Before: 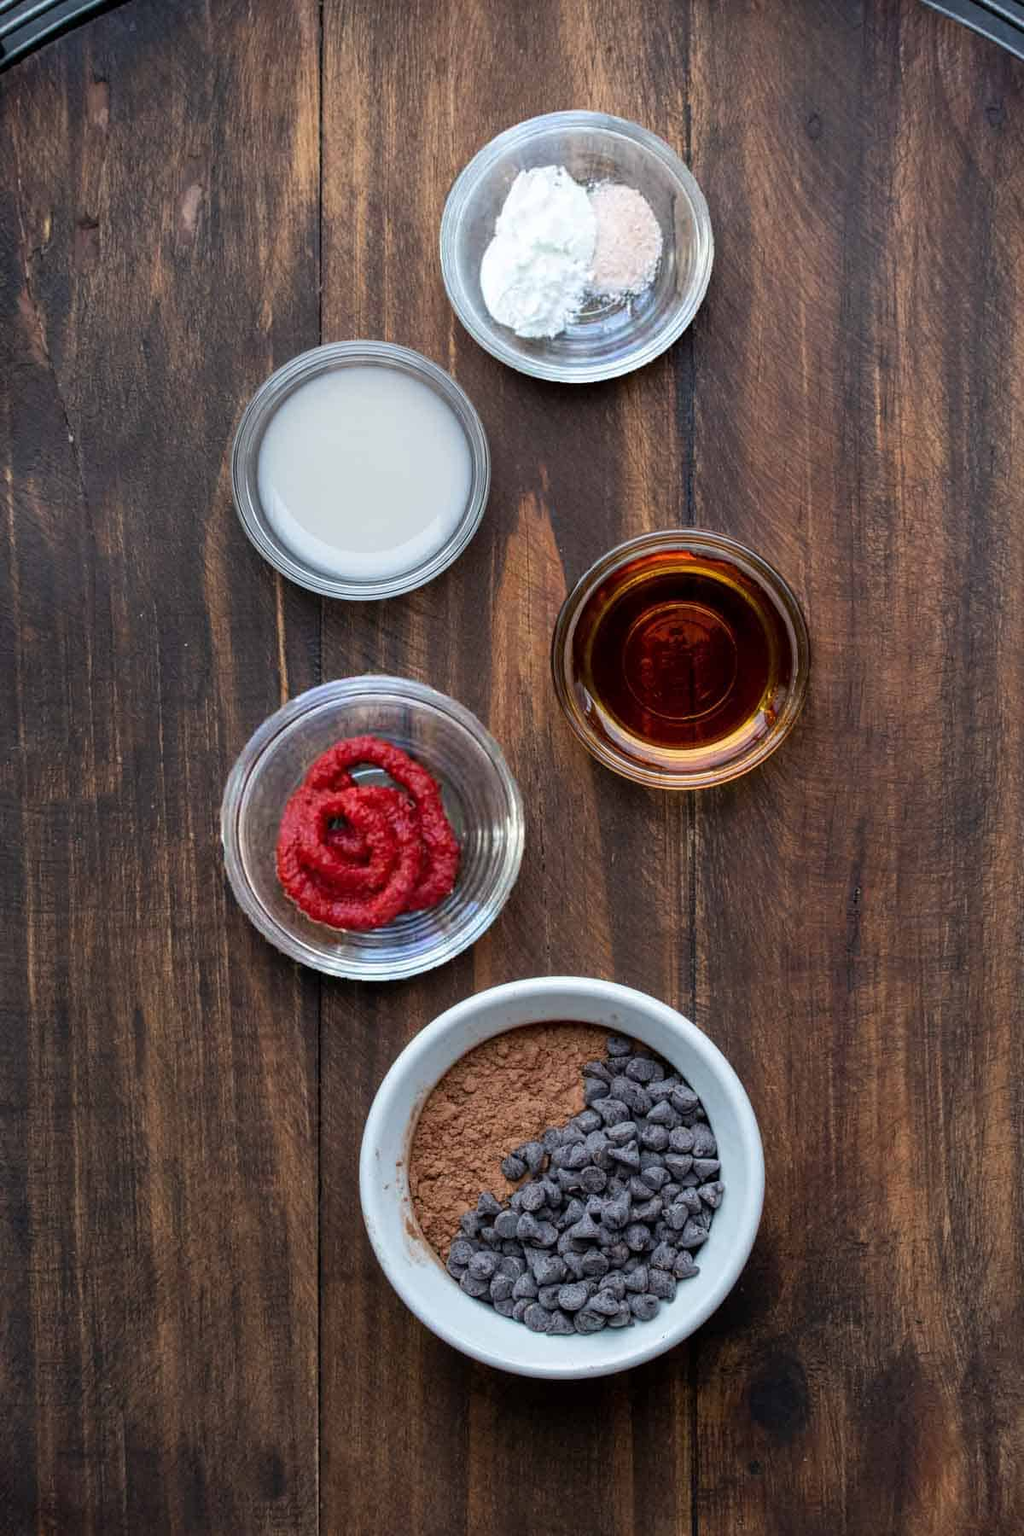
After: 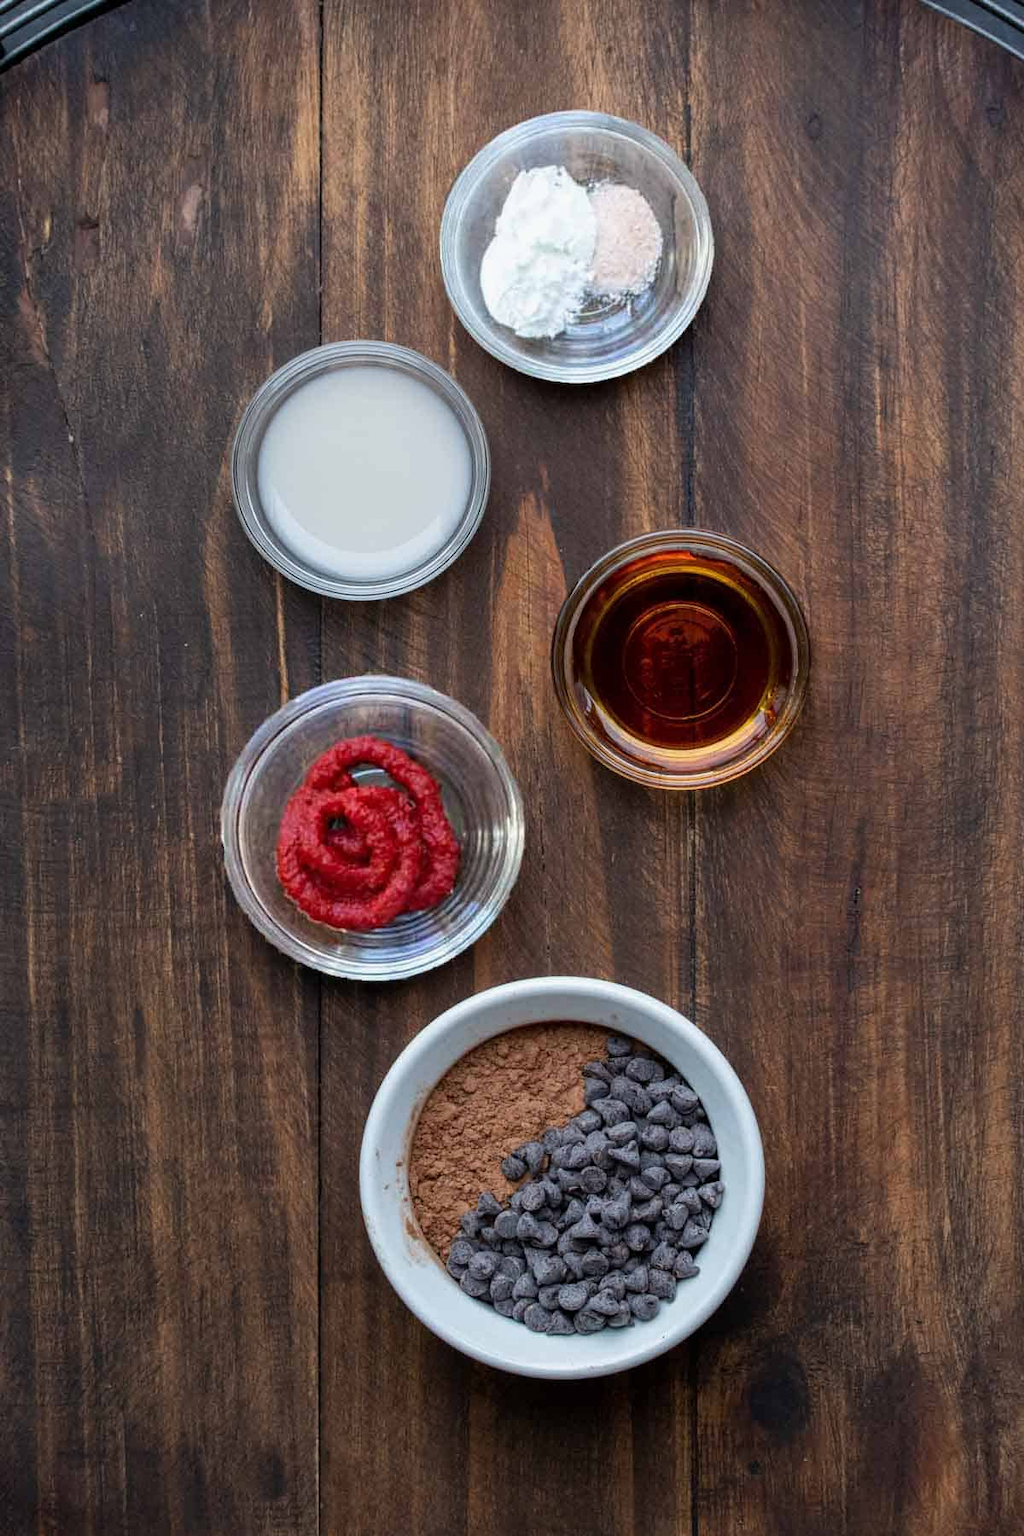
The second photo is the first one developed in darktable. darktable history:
exposure: exposure -0.066 EV, compensate highlight preservation false
